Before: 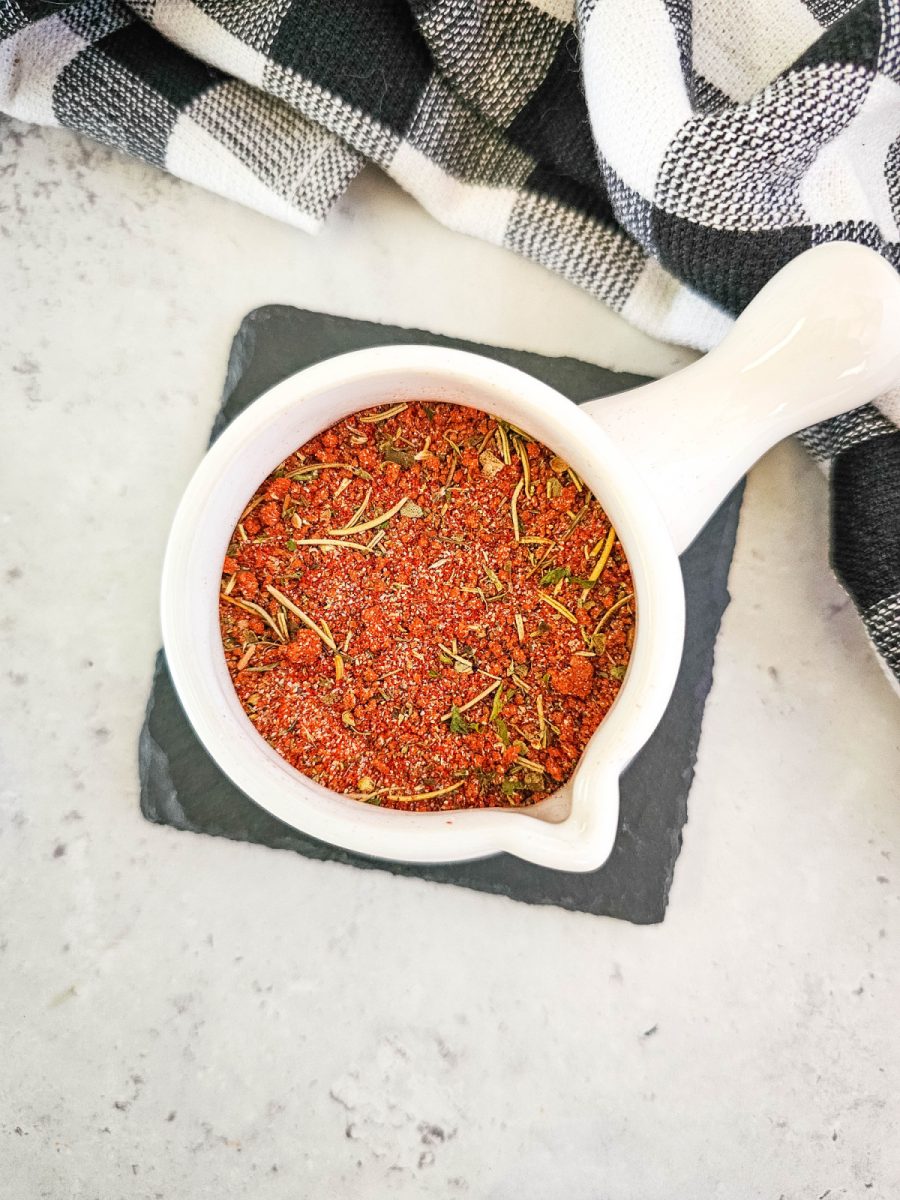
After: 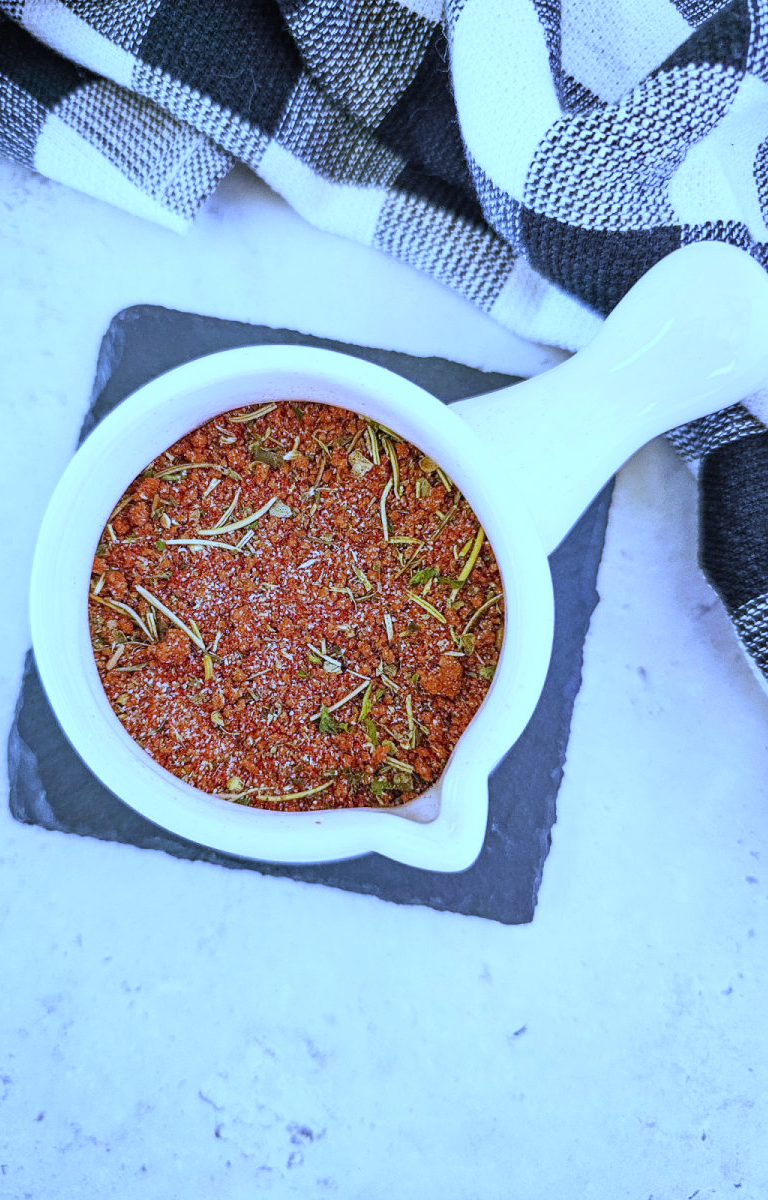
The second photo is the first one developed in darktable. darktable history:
crop and rotate: left 14.584%
white balance: red 0.766, blue 1.537
